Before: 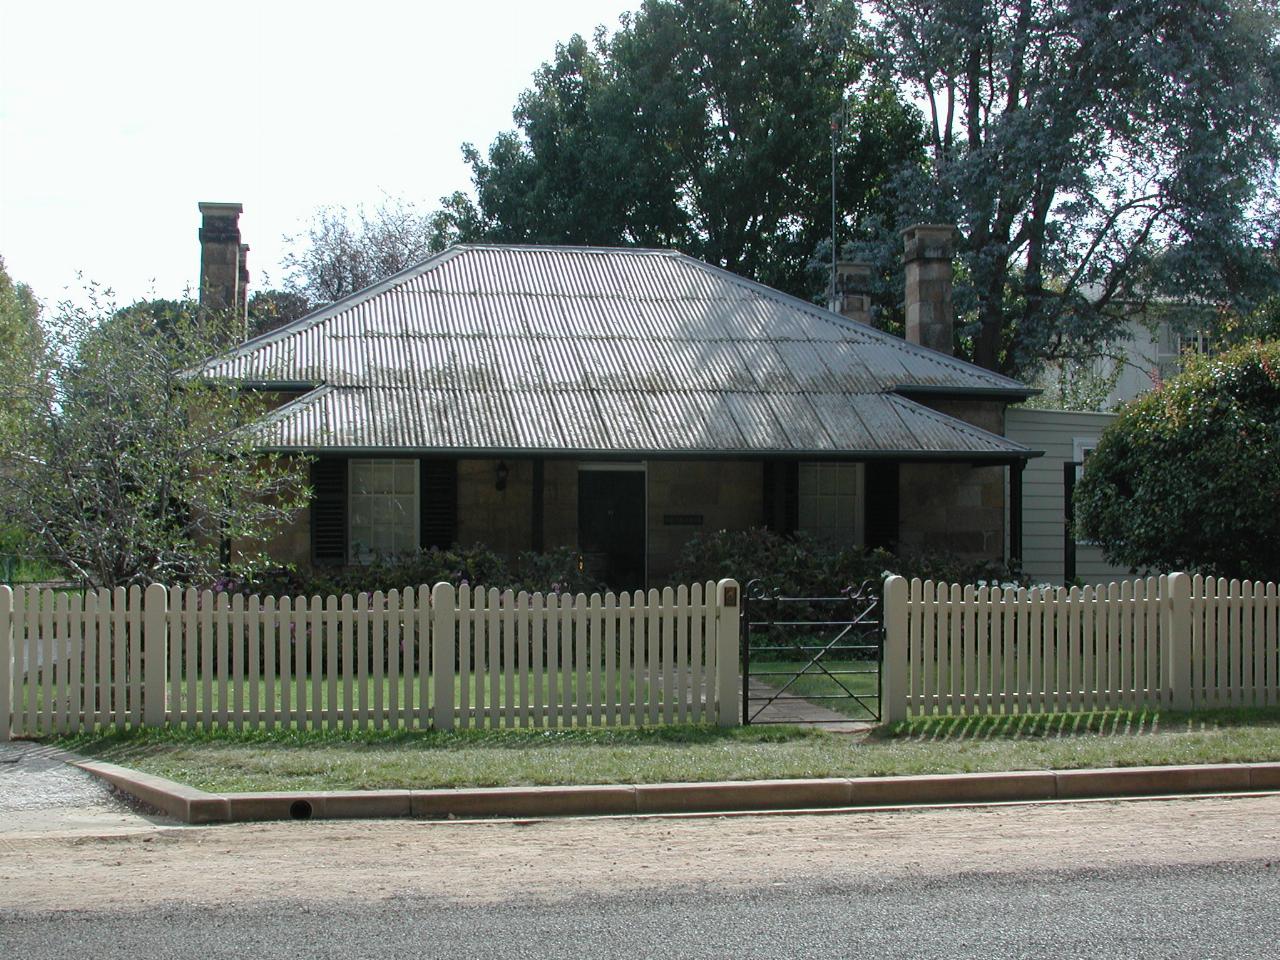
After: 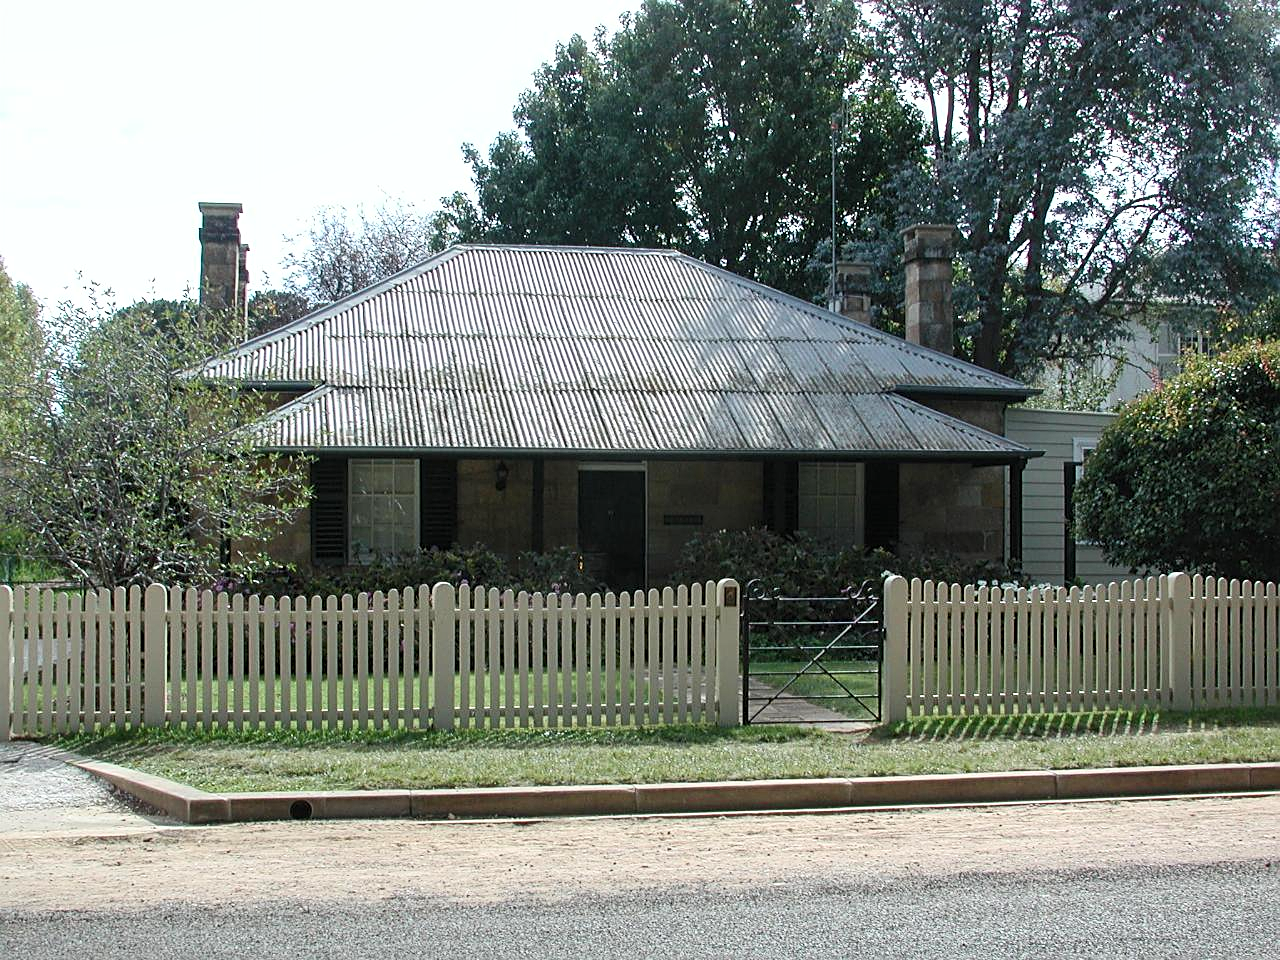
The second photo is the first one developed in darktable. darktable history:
sharpen: on, module defaults
local contrast: highlights 100%, shadows 100%, detail 120%, midtone range 0.2
contrast brightness saturation: contrast 0.2, brightness 0.15, saturation 0.14
